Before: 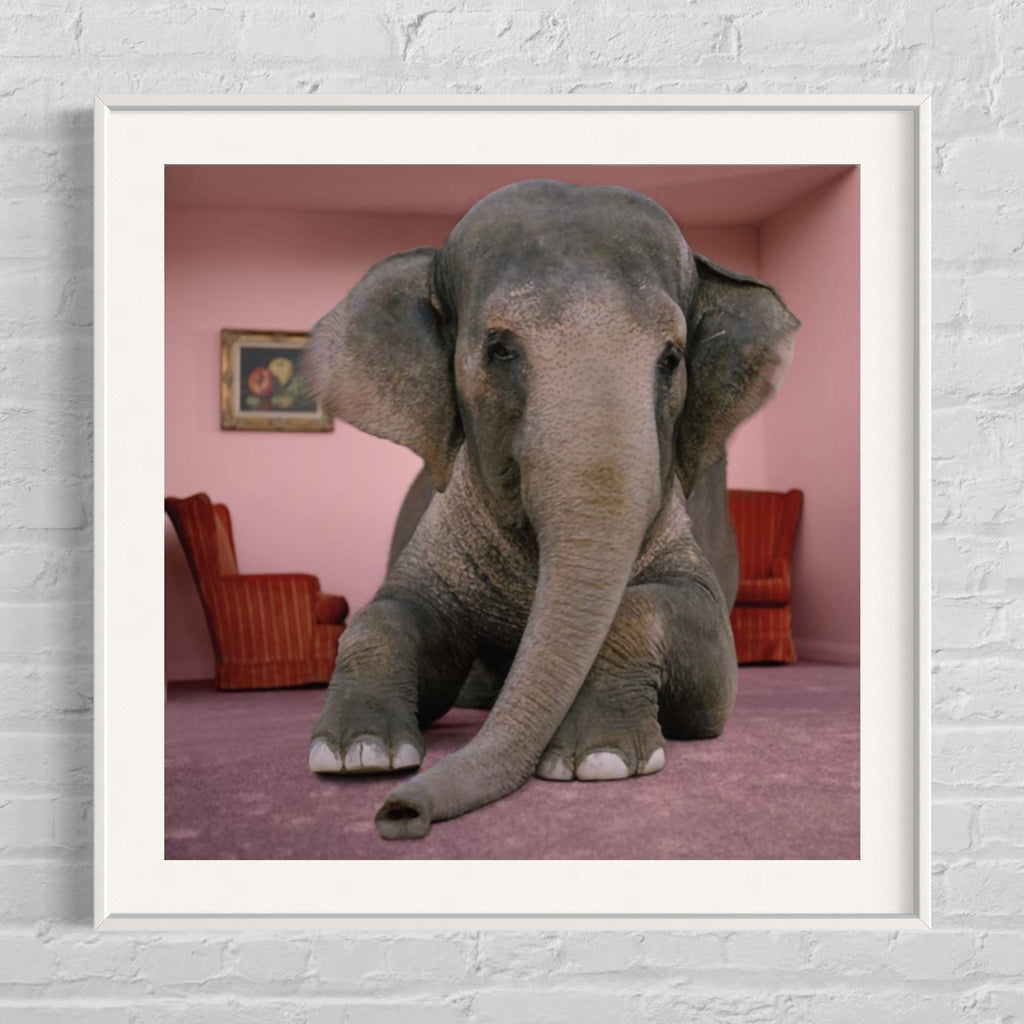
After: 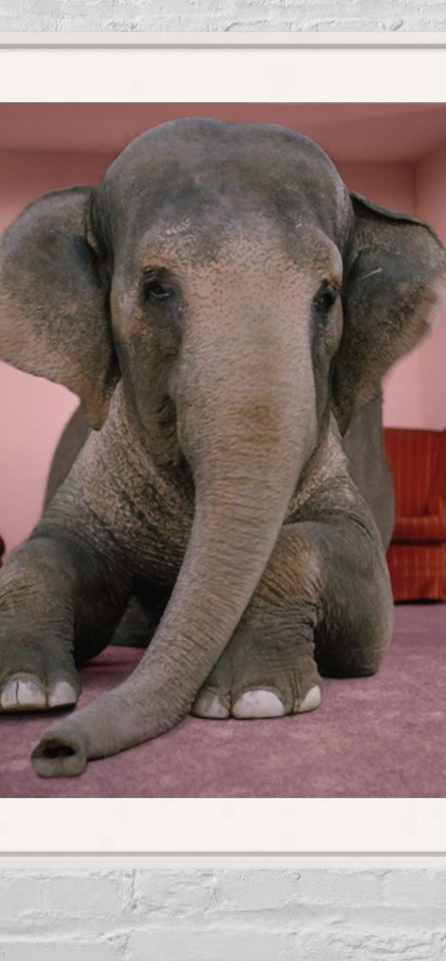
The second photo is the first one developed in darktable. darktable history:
crop: left 33.645%, top 6.066%, right 22.719%
